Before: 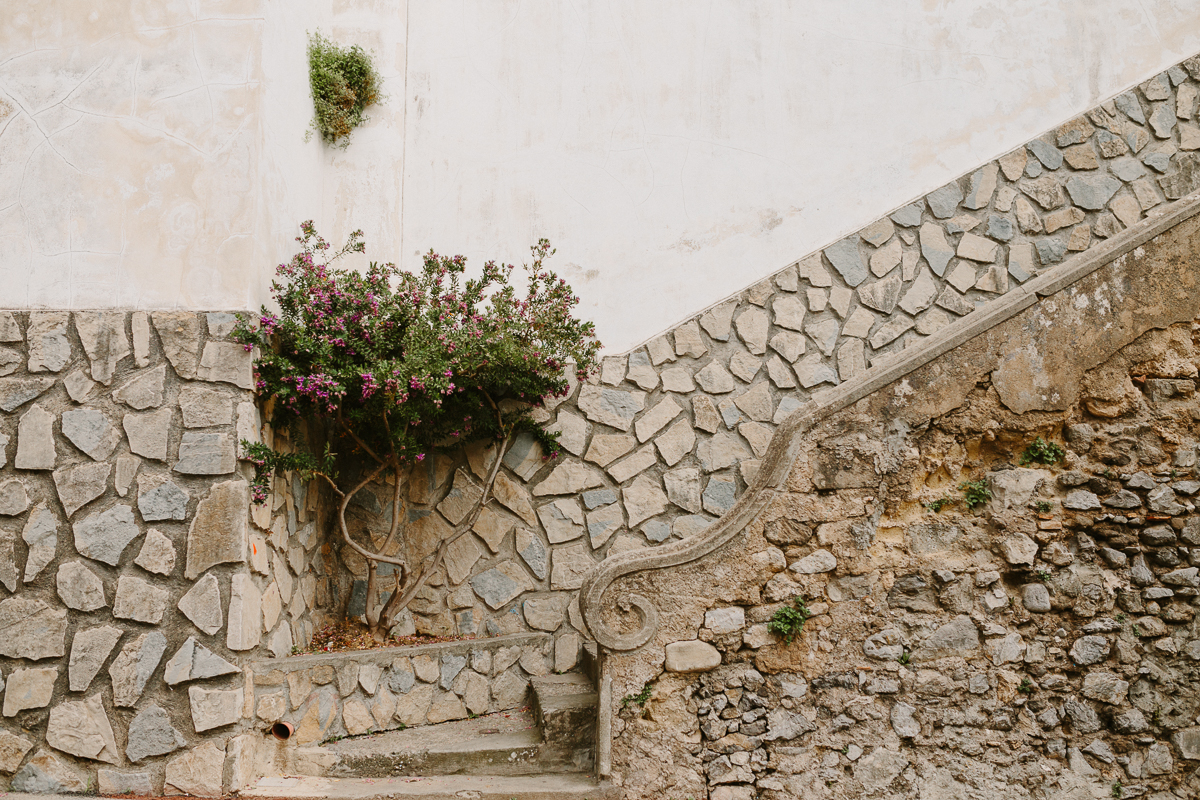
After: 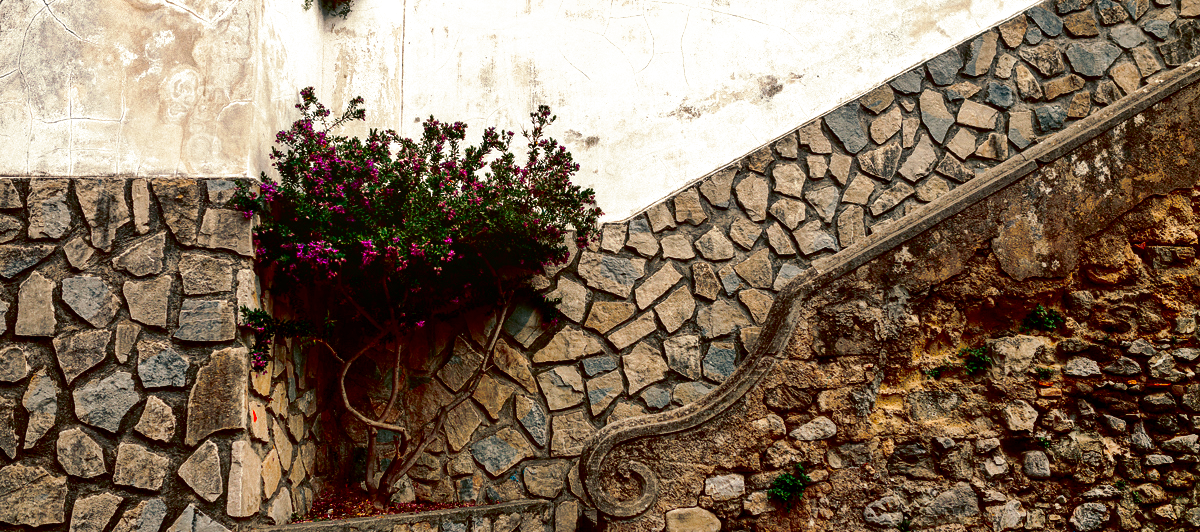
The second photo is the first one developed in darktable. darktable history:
exposure: black level correction 0, exposure 0.5 EV, compensate highlight preservation false
crop: top 16.727%, bottom 16.727%
contrast brightness saturation: brightness -1, saturation 1
shadows and highlights: soften with gaussian
split-toning: shadows › hue 216°, shadows › saturation 1, highlights › hue 57.6°, balance -33.4
local contrast: on, module defaults
